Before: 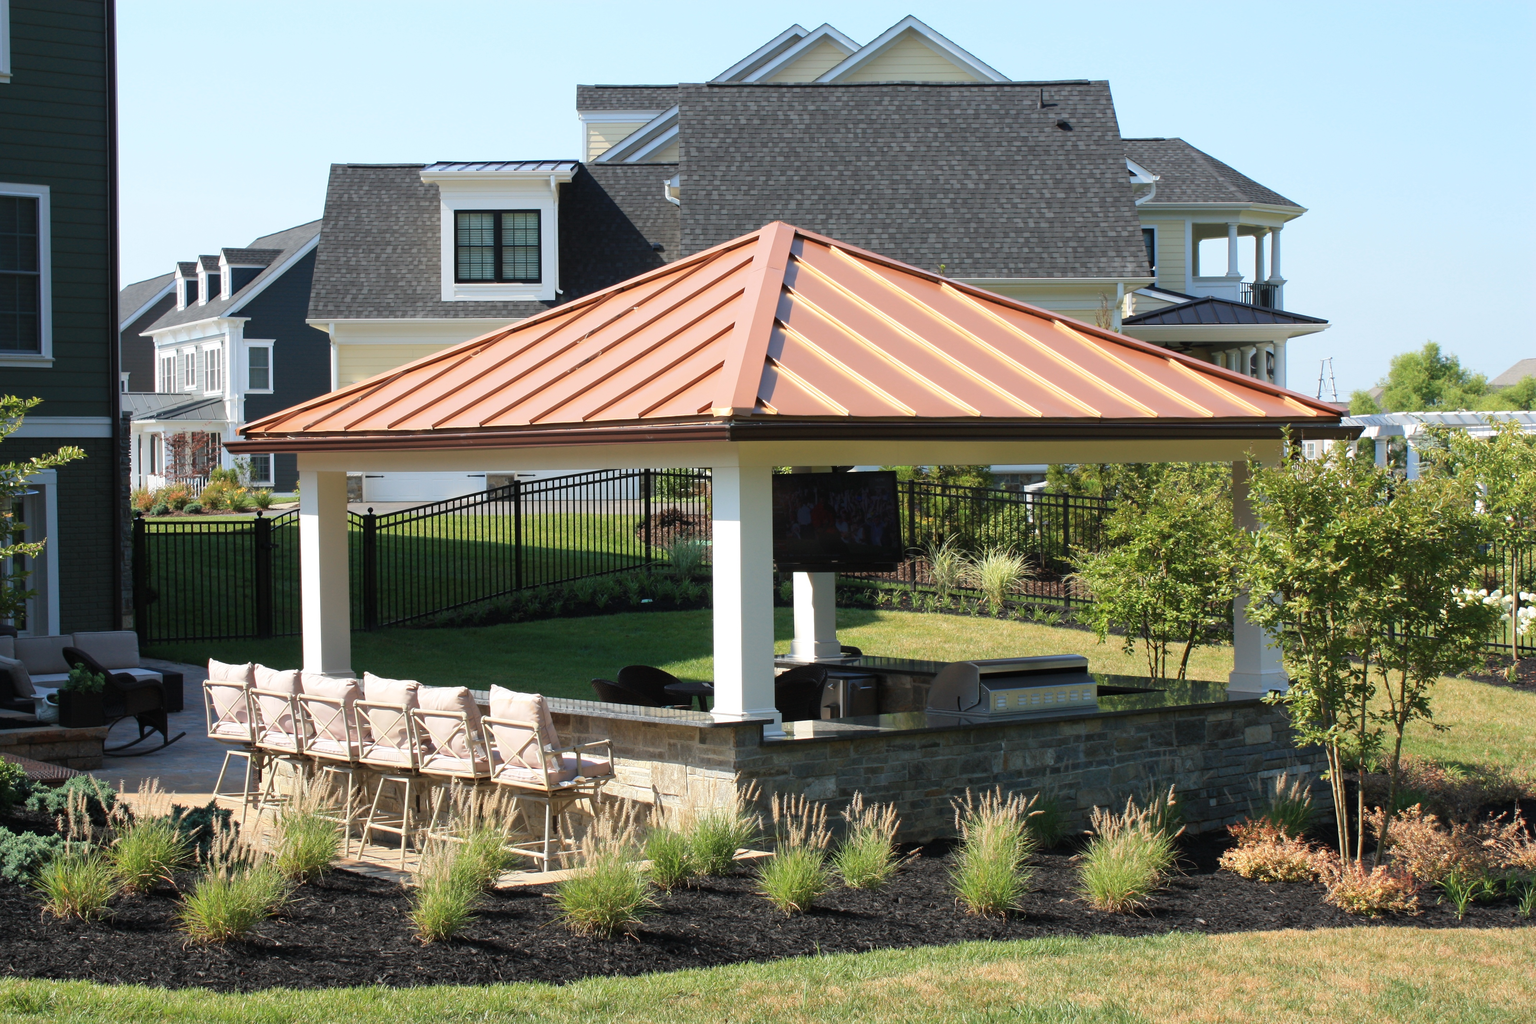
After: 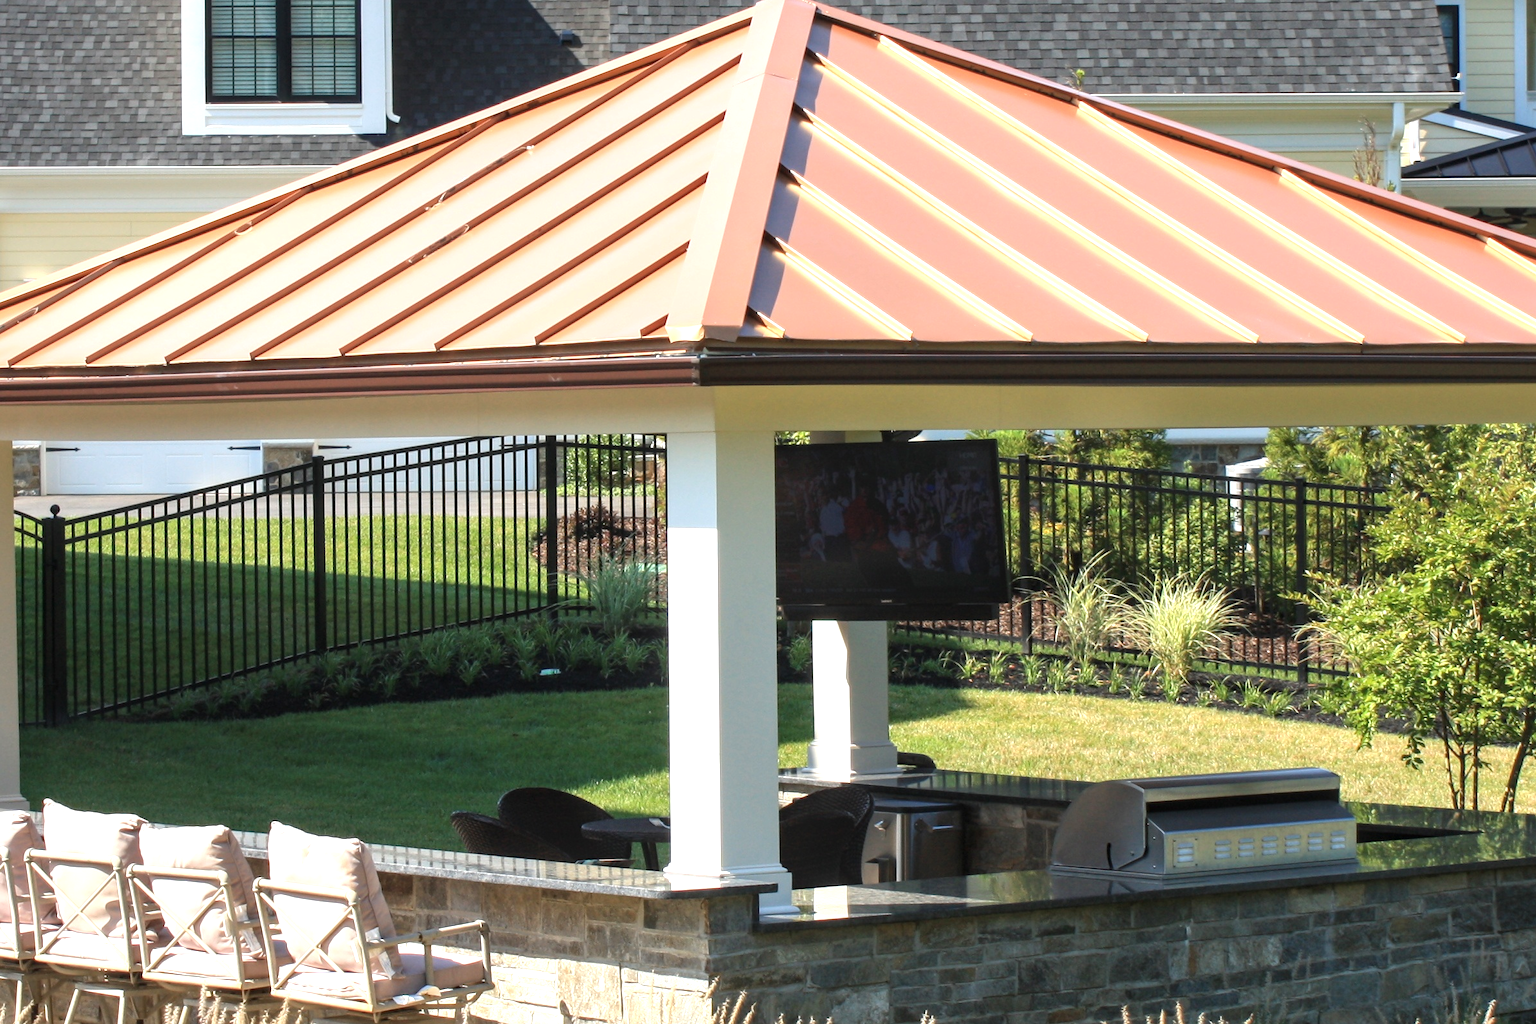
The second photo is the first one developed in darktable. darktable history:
crop and rotate: left 22.13%, top 22.054%, right 22.026%, bottom 22.102%
local contrast: on, module defaults
exposure: exposure 0.566 EV, compensate highlight preservation false
